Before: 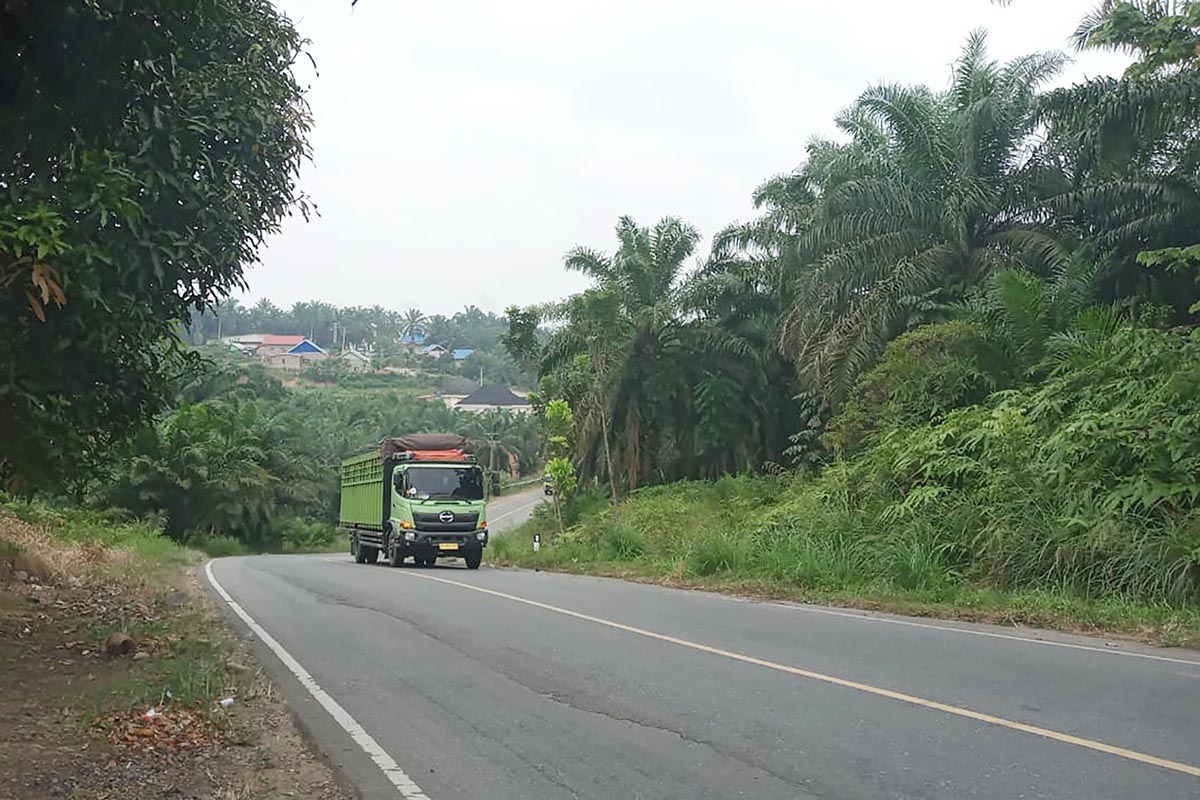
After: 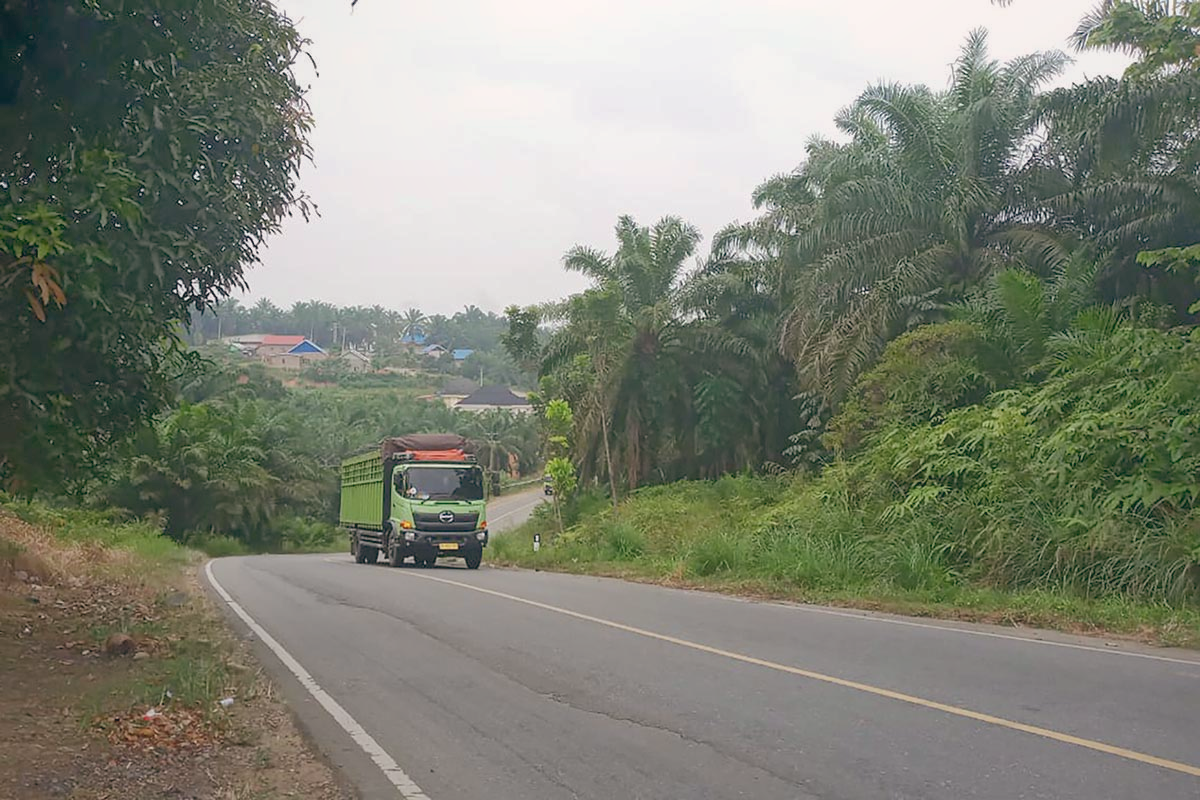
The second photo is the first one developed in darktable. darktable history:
shadows and highlights: on, module defaults
color balance: lift [0.998, 0.998, 1.001, 1.002], gamma [0.995, 1.025, 0.992, 0.975], gain [0.995, 1.02, 0.997, 0.98]
local contrast: highlights 68%, shadows 68%, detail 82%, midtone range 0.325
